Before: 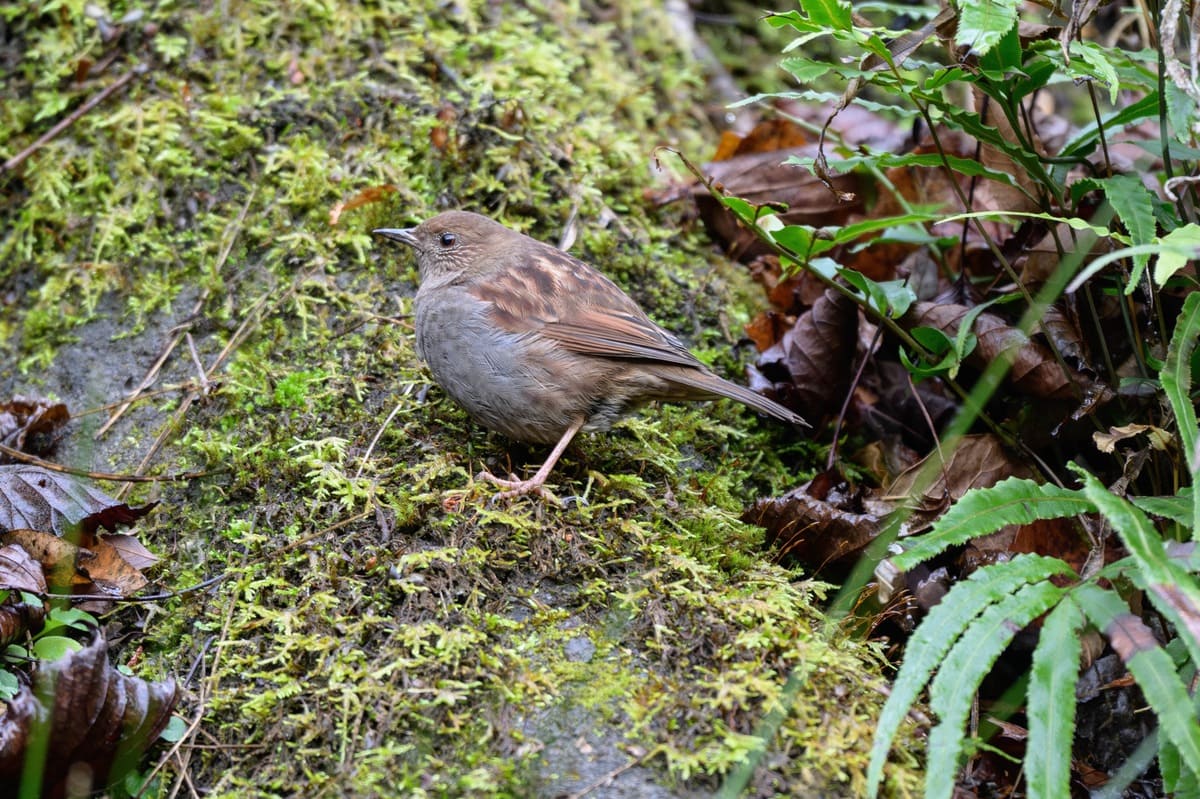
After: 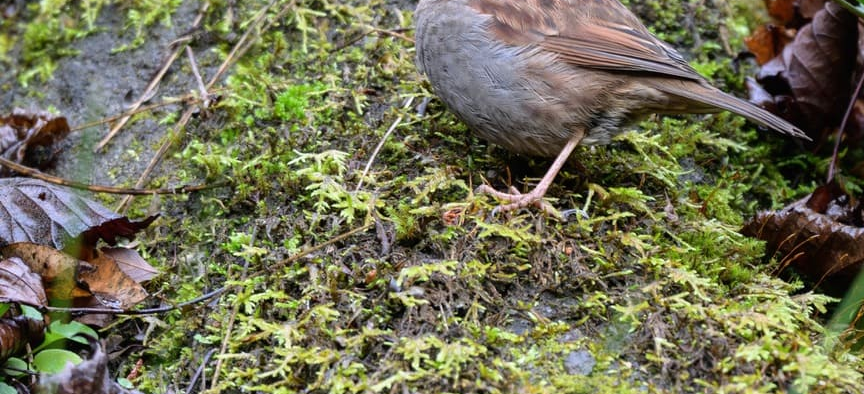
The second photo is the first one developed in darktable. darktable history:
crop: top 35.993%, right 27.97%, bottom 14.62%
